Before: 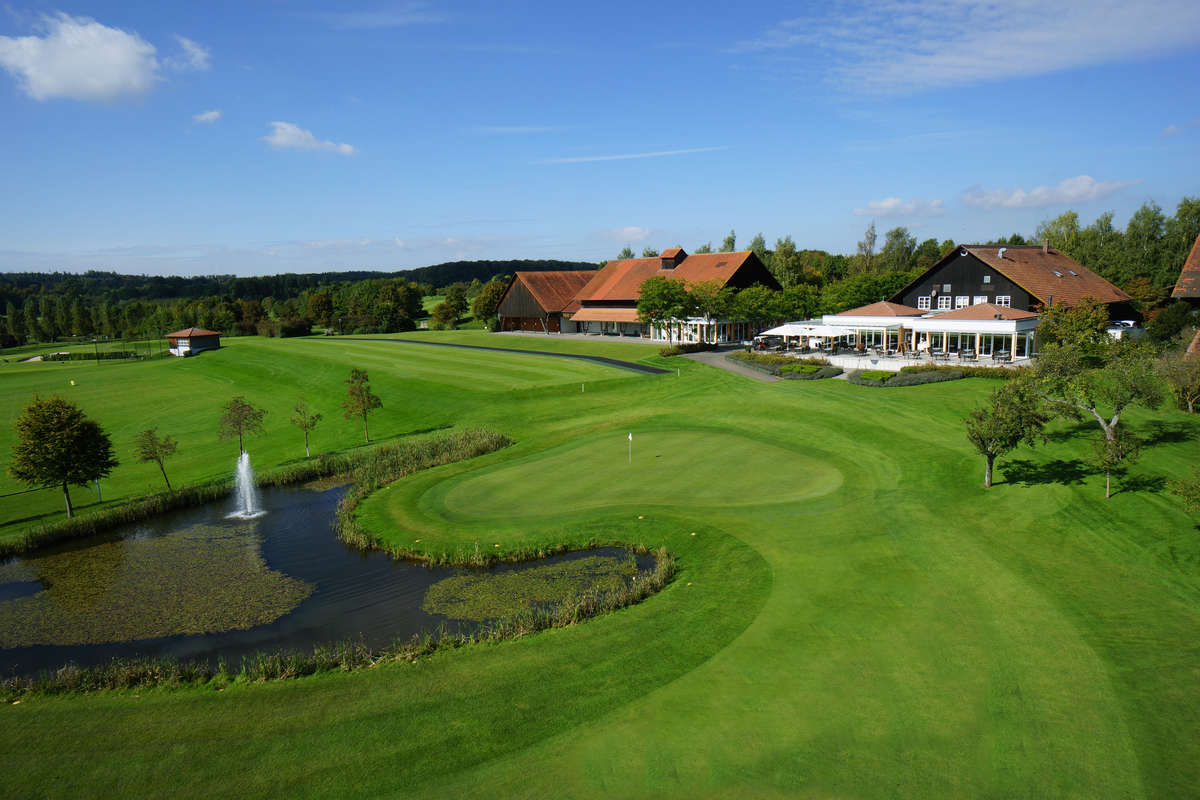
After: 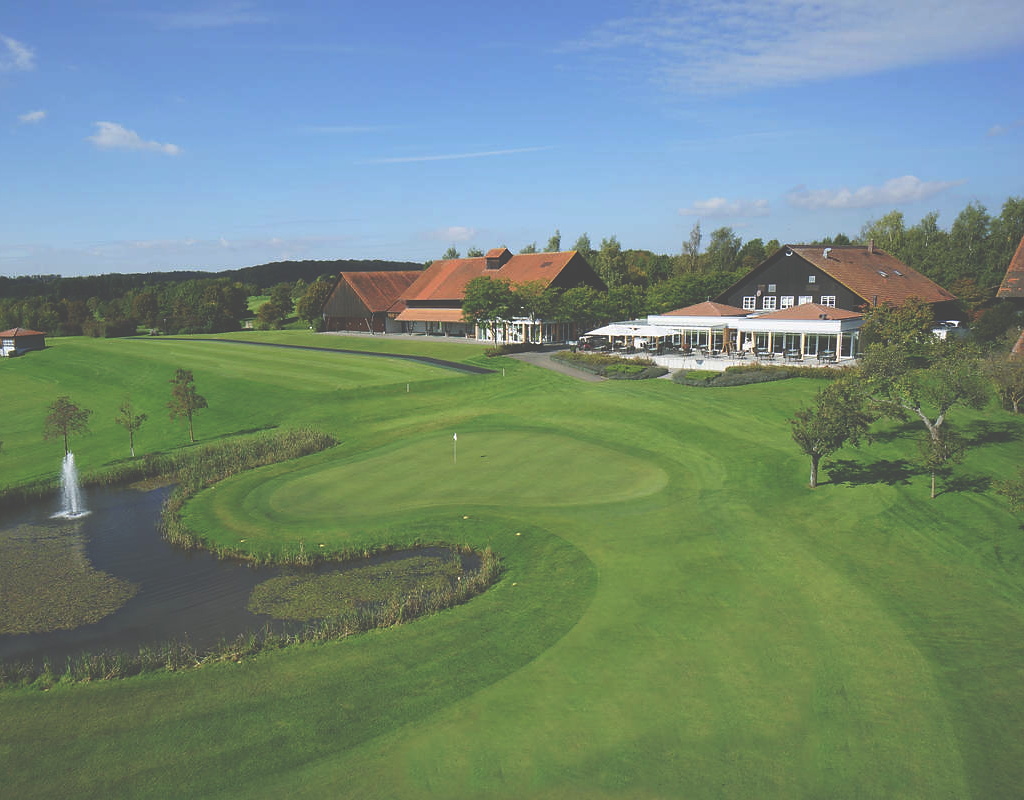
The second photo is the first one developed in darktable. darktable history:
crop and rotate: left 14.584%
exposure: black level correction -0.062, exposure -0.05 EV, compensate highlight preservation false
sharpen: radius 1, threshold 1
